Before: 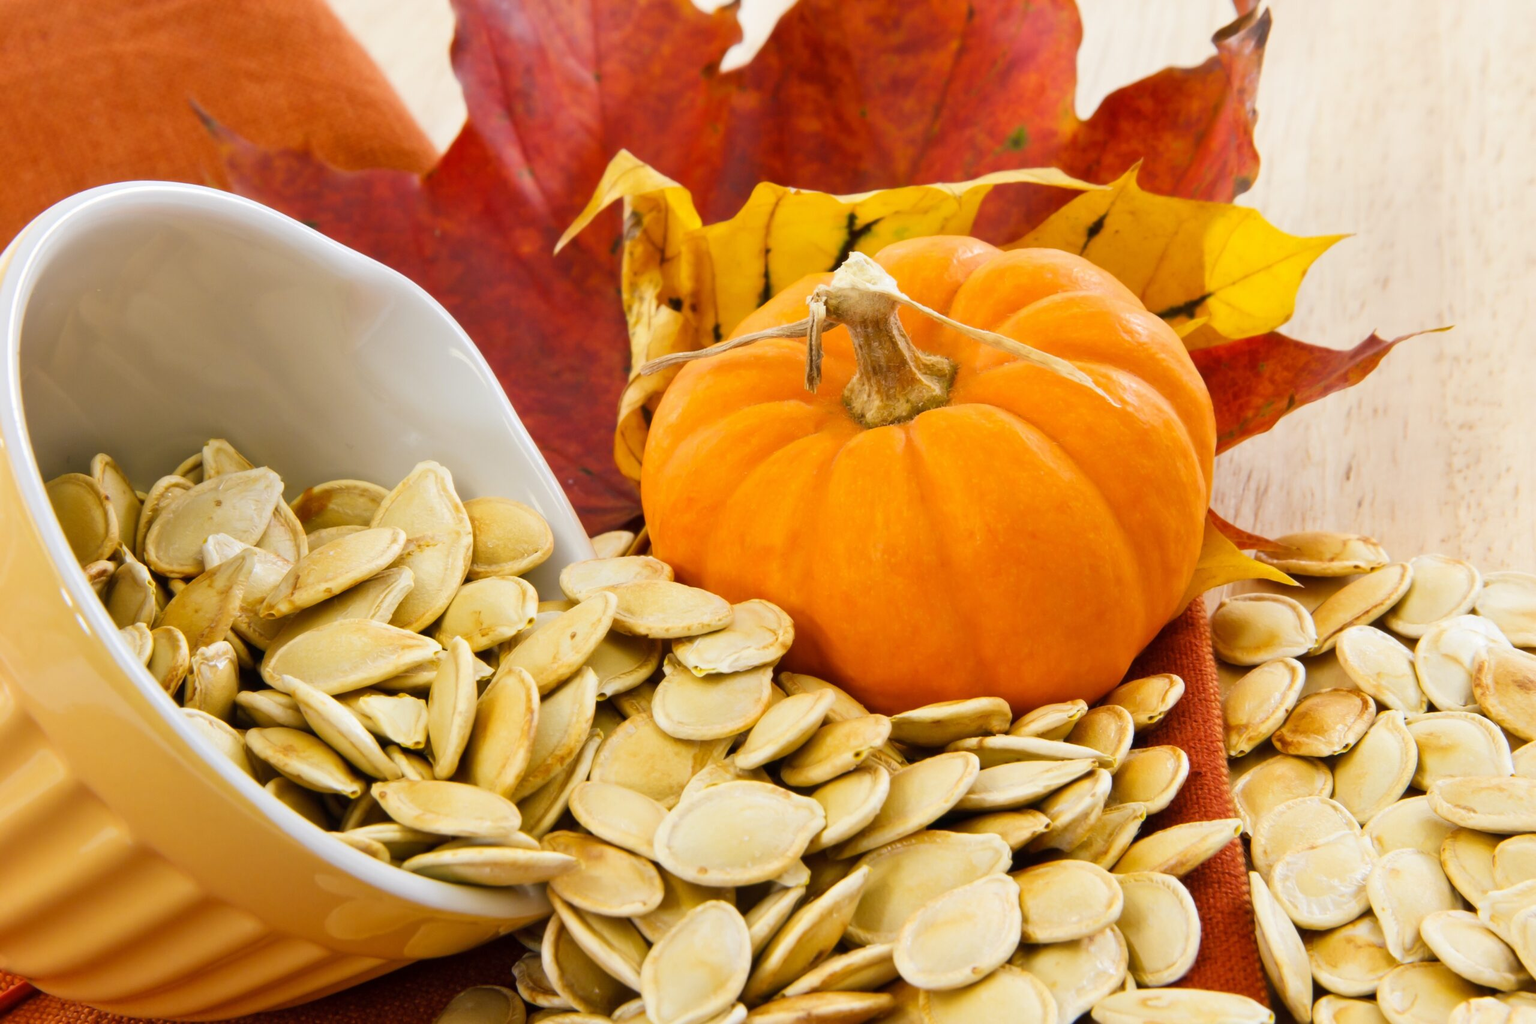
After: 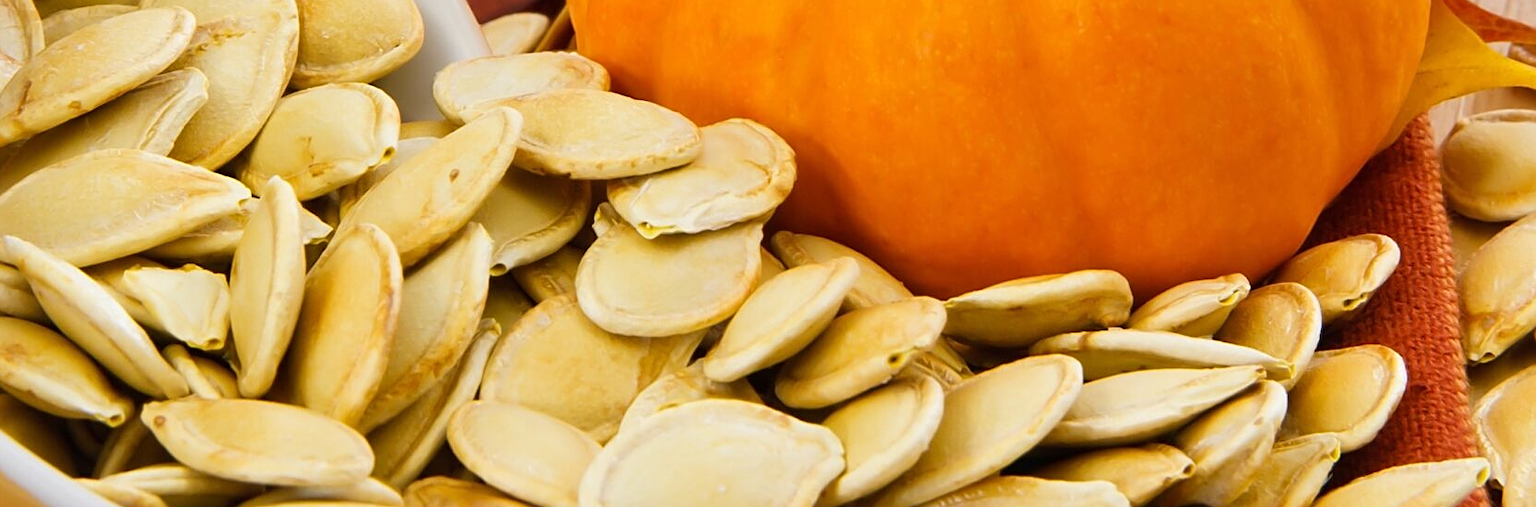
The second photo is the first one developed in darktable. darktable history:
sharpen: on, module defaults
crop: left 18.221%, top 51.042%, right 17.106%, bottom 16.855%
